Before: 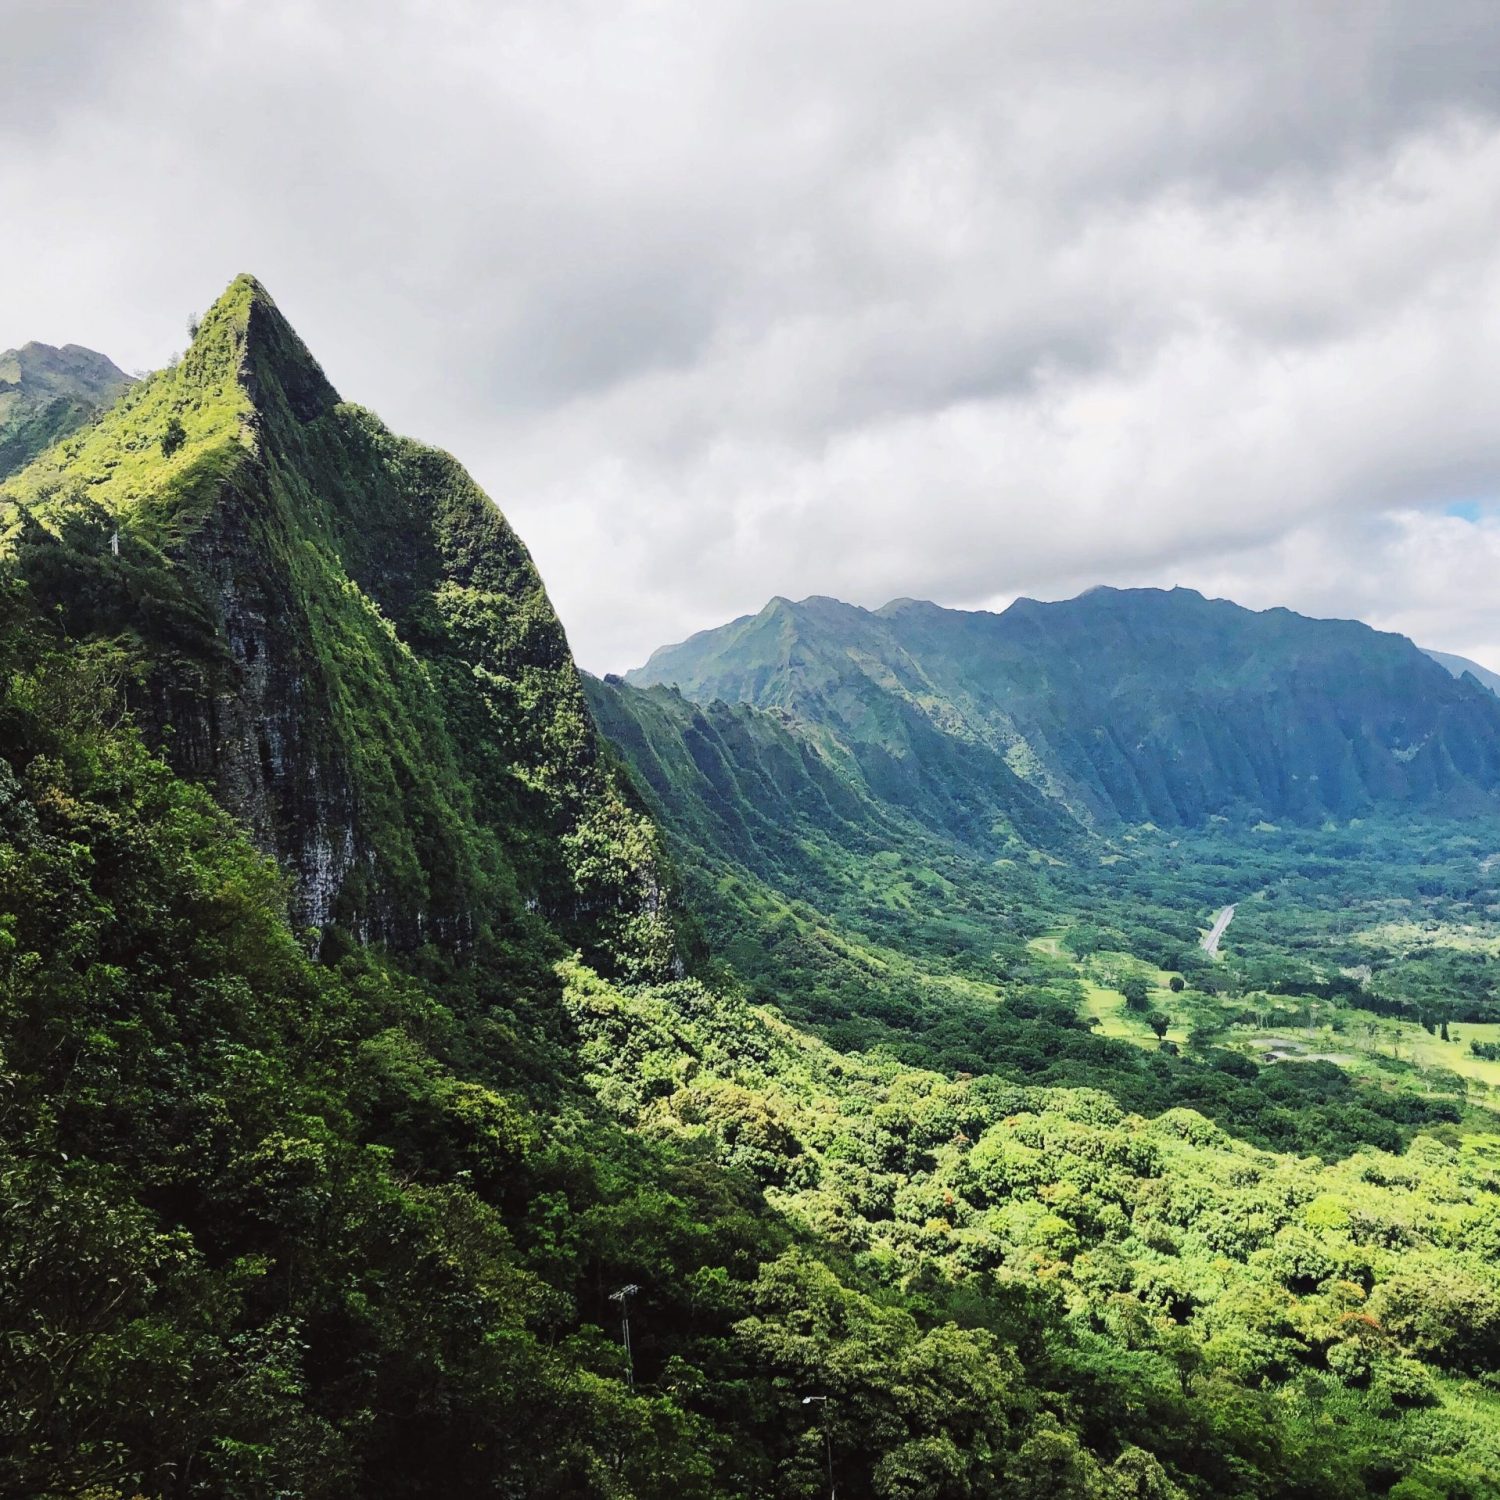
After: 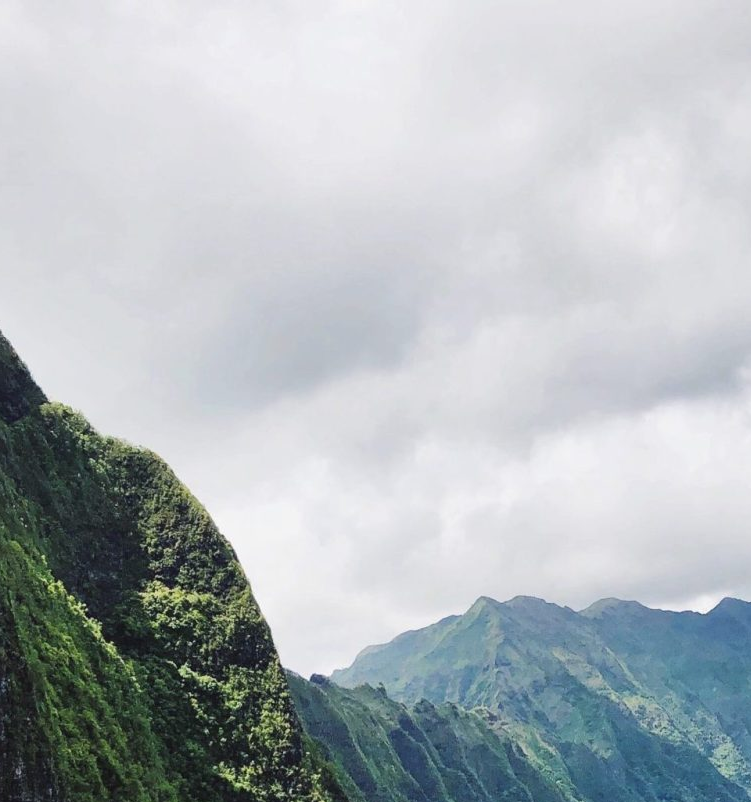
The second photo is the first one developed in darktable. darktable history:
color calibration: illuminant same as pipeline (D50), adaptation XYZ, x 0.346, y 0.358, temperature 5020.63 K, gamut compression 0.996
crop: left 19.637%, right 30.263%, bottom 46.486%
